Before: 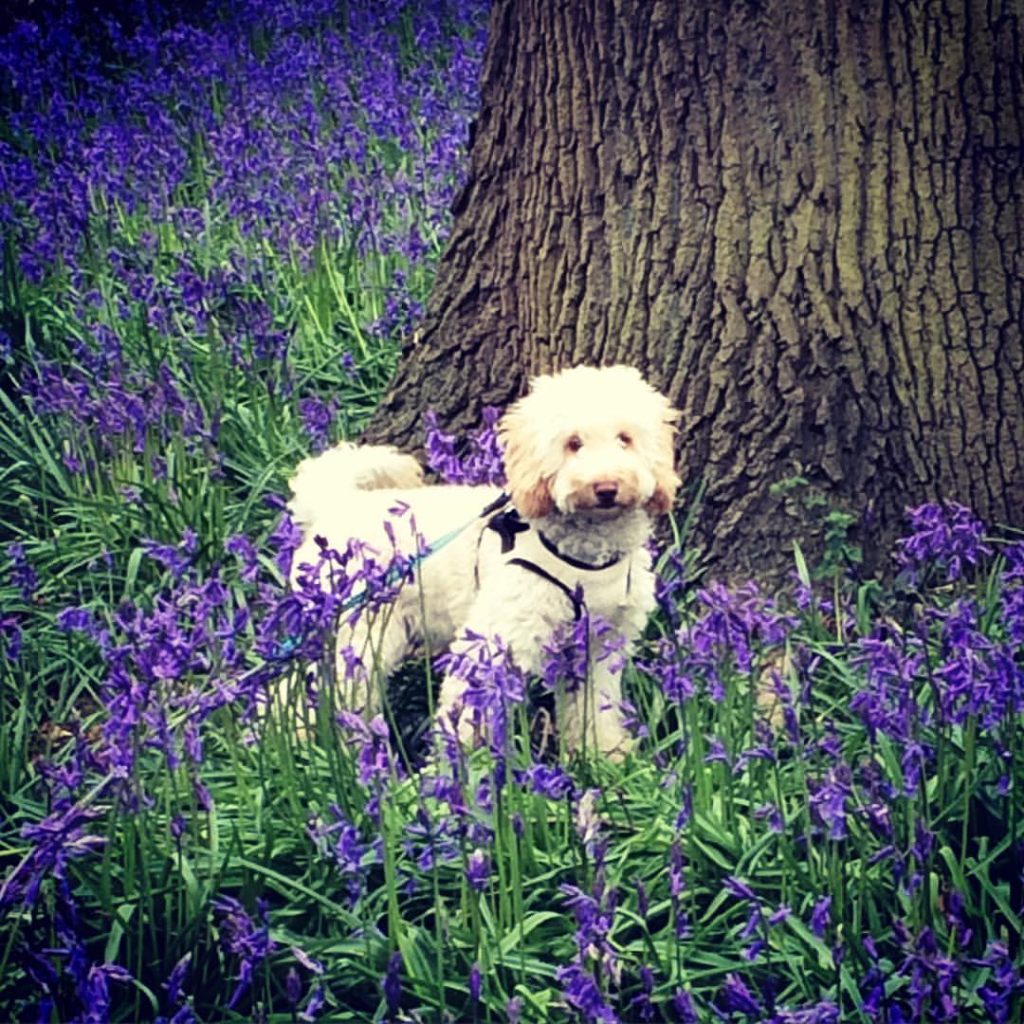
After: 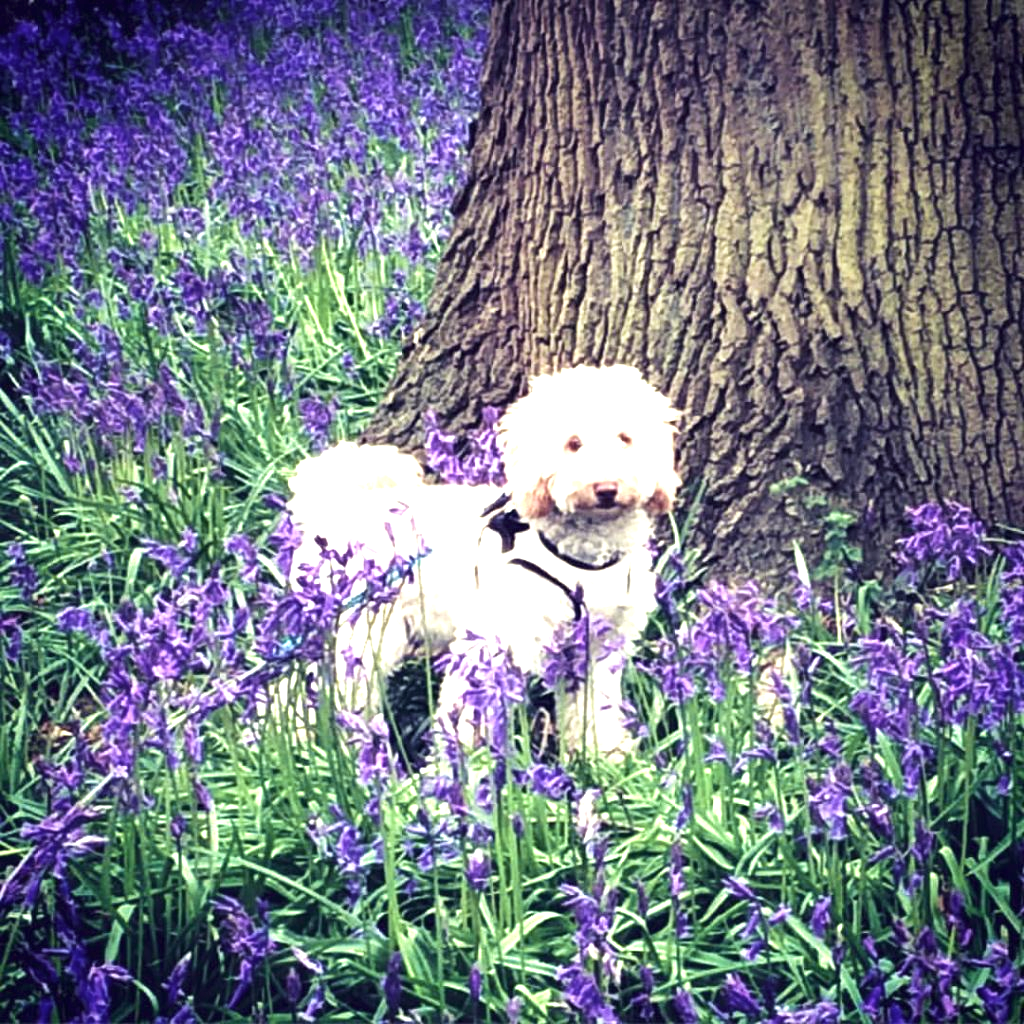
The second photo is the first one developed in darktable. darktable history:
exposure: black level correction 0, exposure 1.2 EV, compensate highlight preservation false
contrast brightness saturation: contrast 0.06, brightness -0.01, saturation -0.23
velvia: on, module defaults
